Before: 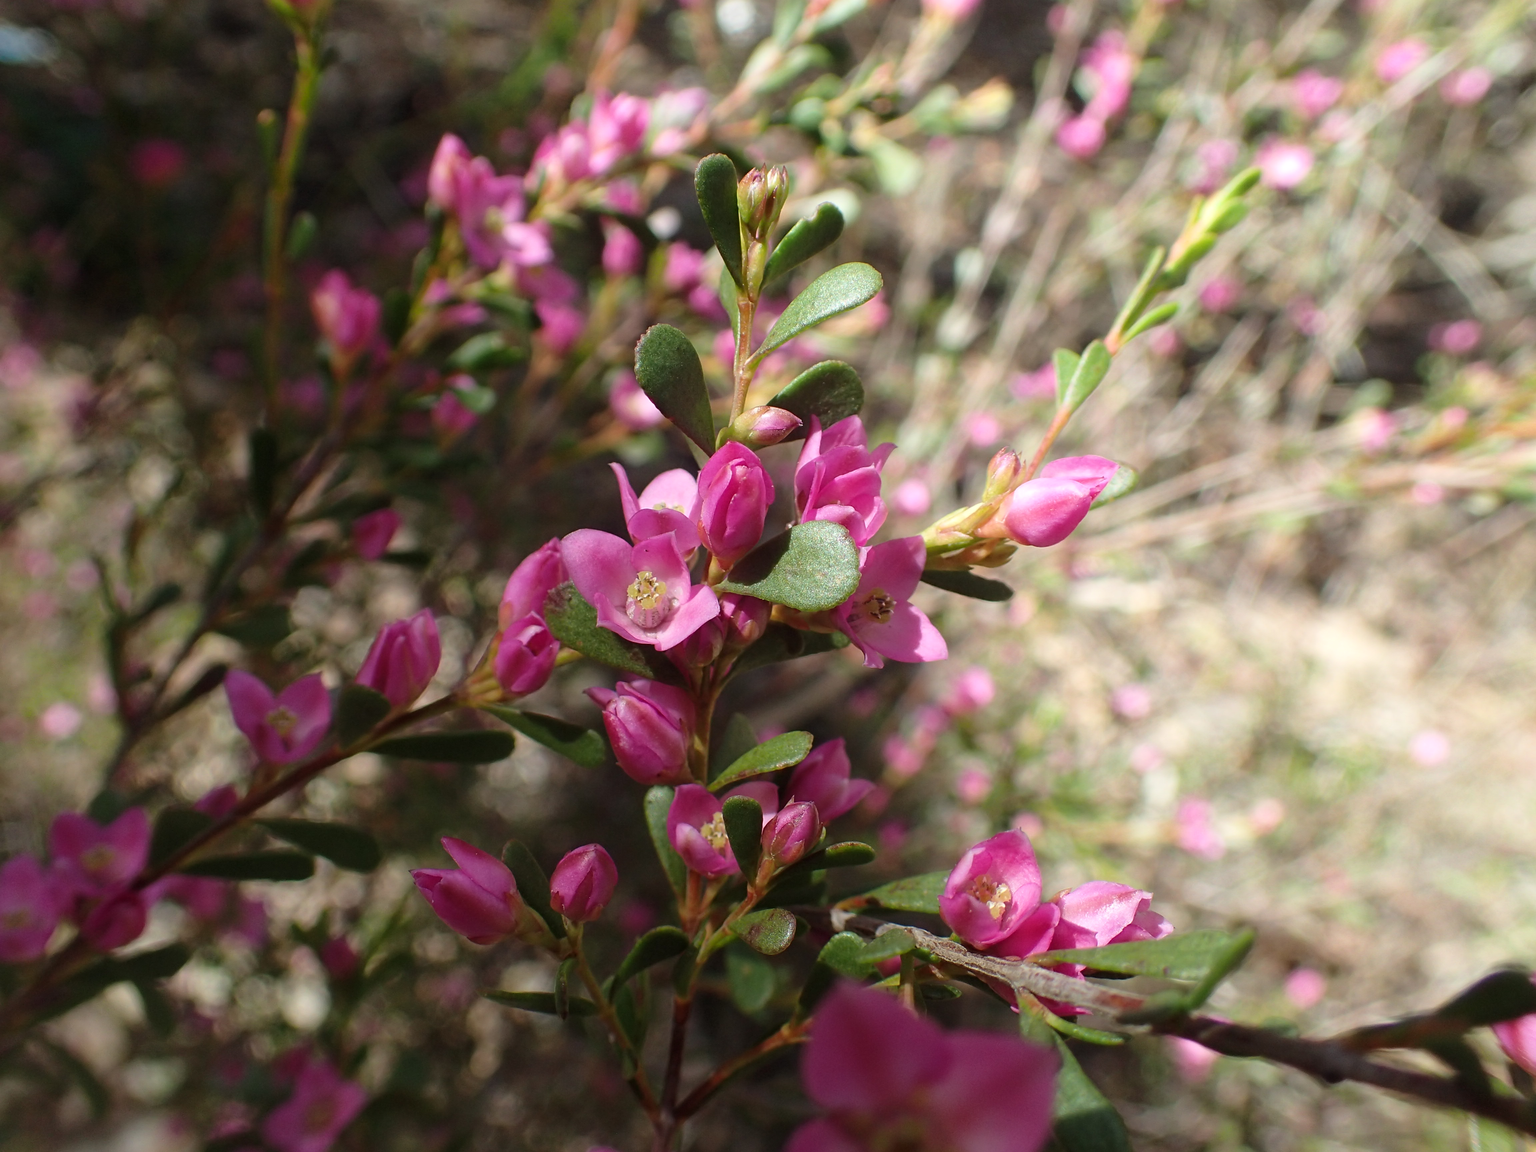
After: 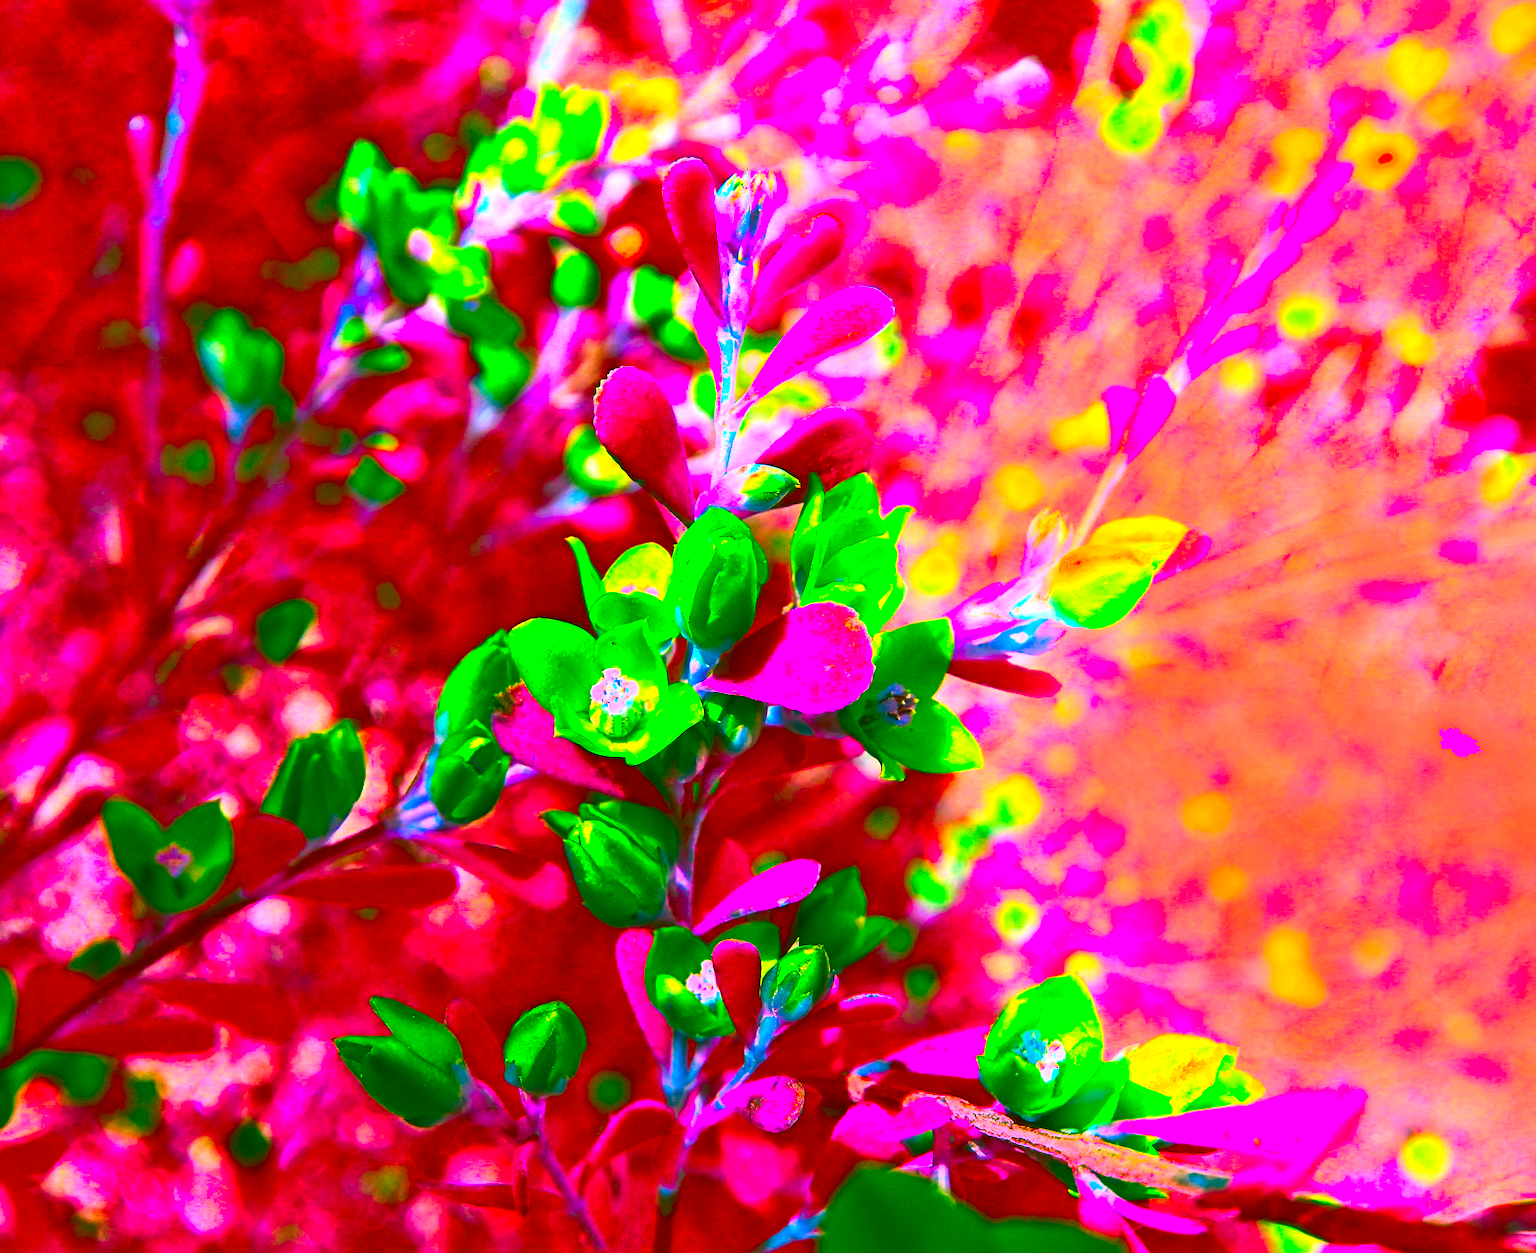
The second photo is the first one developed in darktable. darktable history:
contrast brightness saturation: contrast 1, brightness 1, saturation 1
rotate and perspective: rotation -1.17°, automatic cropping off
crop: left 9.929%, top 3.475%, right 9.188%, bottom 9.529%
color correction: highlights a* -39.68, highlights b* -40, shadows a* -40, shadows b* -40, saturation -3
local contrast: mode bilateral grid, contrast 25, coarseness 60, detail 151%, midtone range 0.2
shadows and highlights: highlights 70.7, soften with gaussian
haze removal: compatibility mode true, adaptive false
